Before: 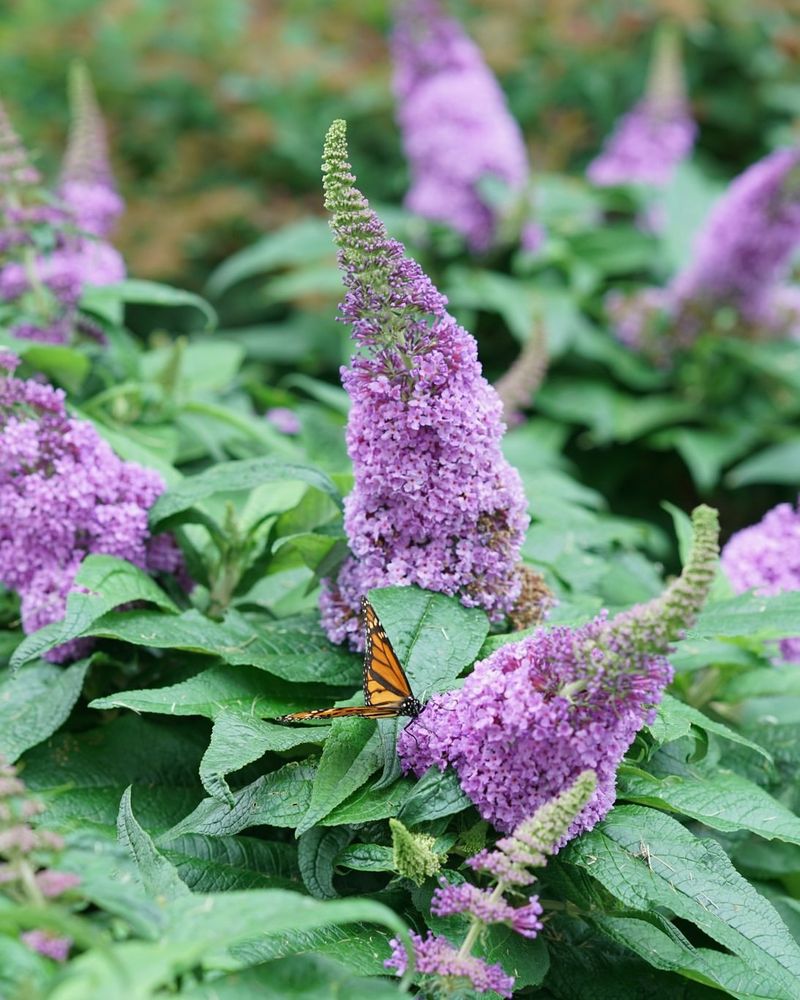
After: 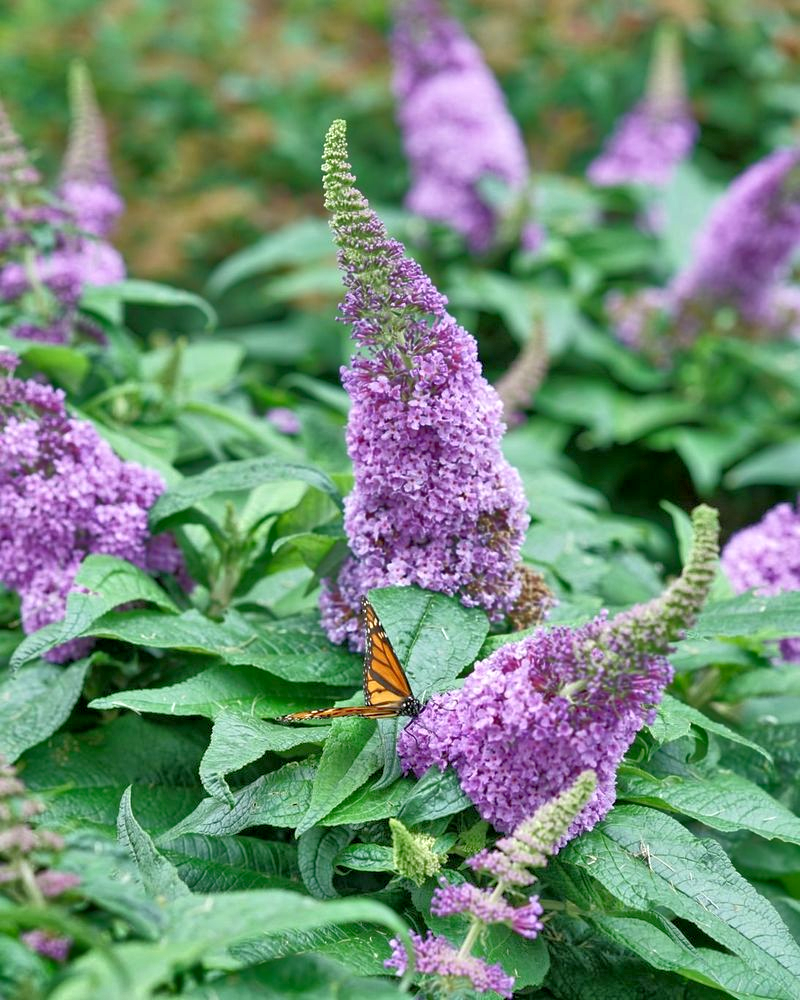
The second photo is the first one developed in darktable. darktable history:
shadows and highlights: shadows 20.75, highlights -82.24, soften with gaussian
local contrast: highlights 104%, shadows 103%, detail 120%, midtone range 0.2
exposure: black level correction 0.001, exposure 0.144 EV, compensate highlight preservation false
tone equalizer: -7 EV 0.157 EV, -6 EV 0.612 EV, -5 EV 1.17 EV, -4 EV 1.29 EV, -3 EV 1.16 EV, -2 EV 0.6 EV, -1 EV 0.166 EV
